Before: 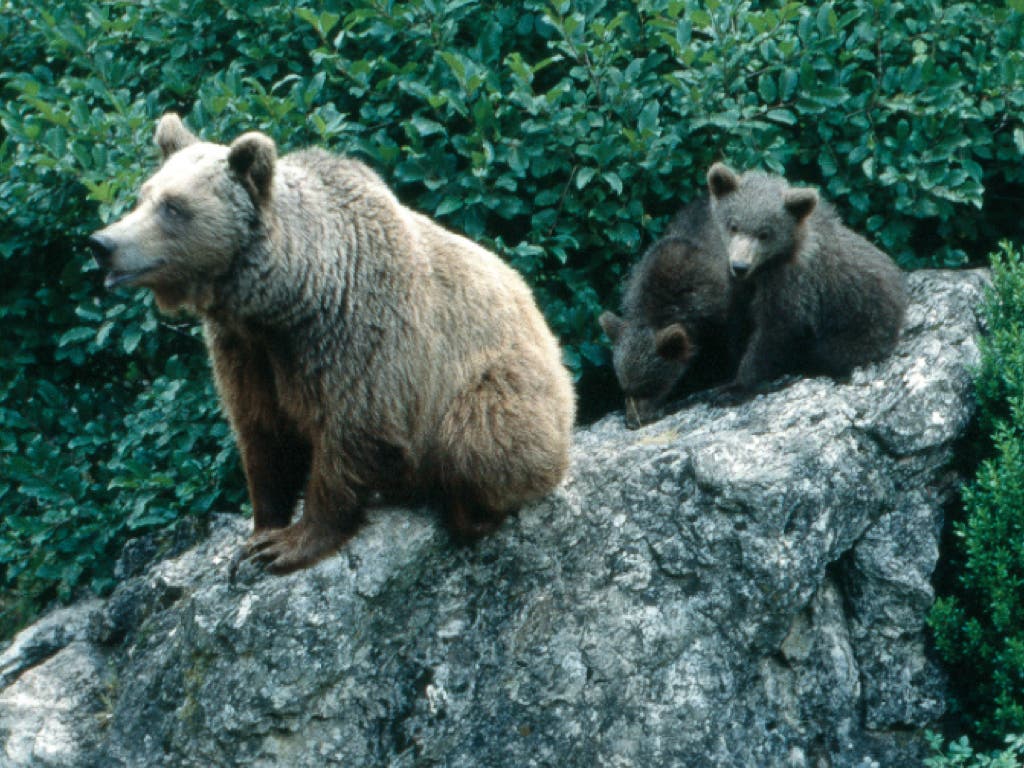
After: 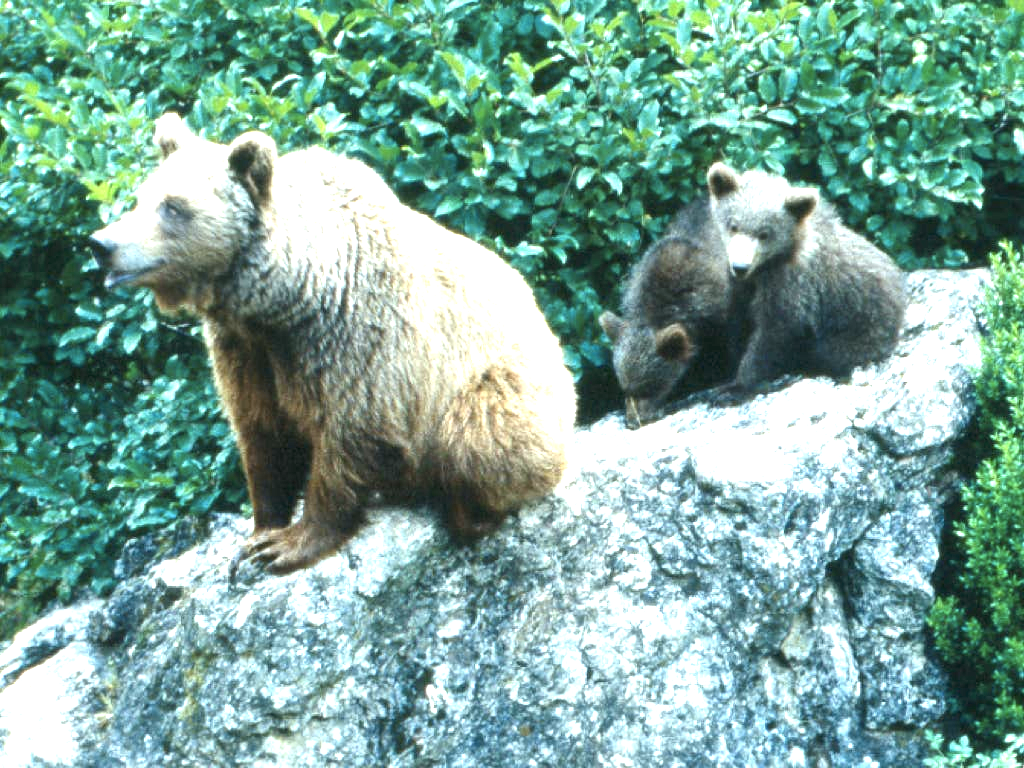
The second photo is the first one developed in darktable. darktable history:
exposure: black level correction 0, exposure 1.9 EV, compensate highlight preservation false
color contrast: green-magenta contrast 0.85, blue-yellow contrast 1.25, unbound 0
